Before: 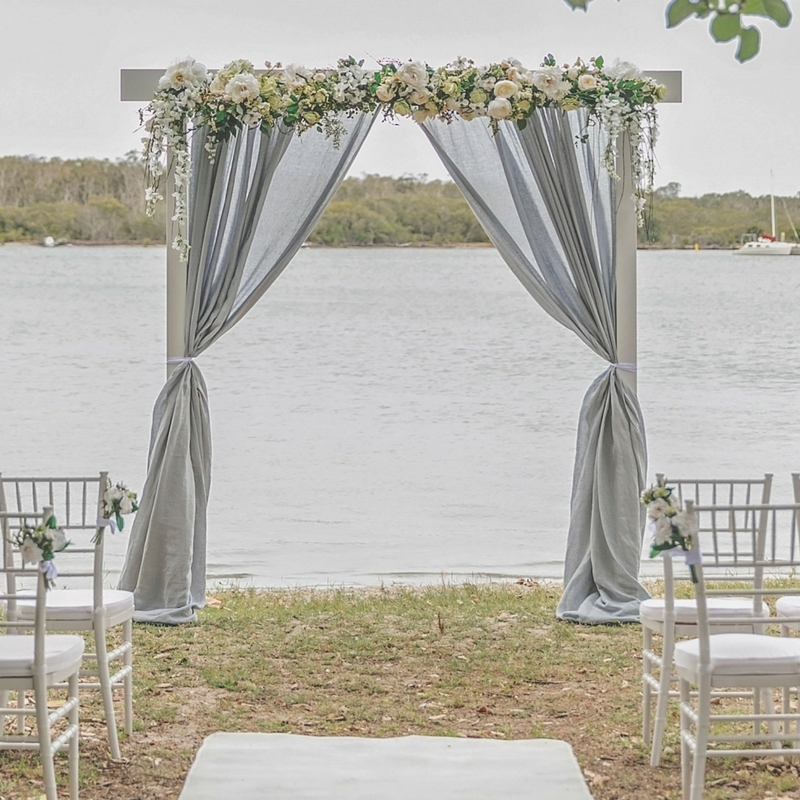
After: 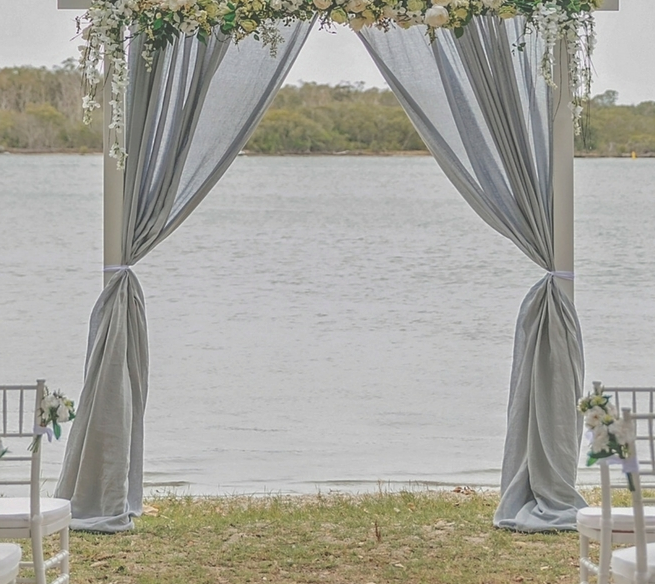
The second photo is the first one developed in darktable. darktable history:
shadows and highlights: on, module defaults
crop: left 7.929%, top 11.562%, right 10.088%, bottom 15.39%
